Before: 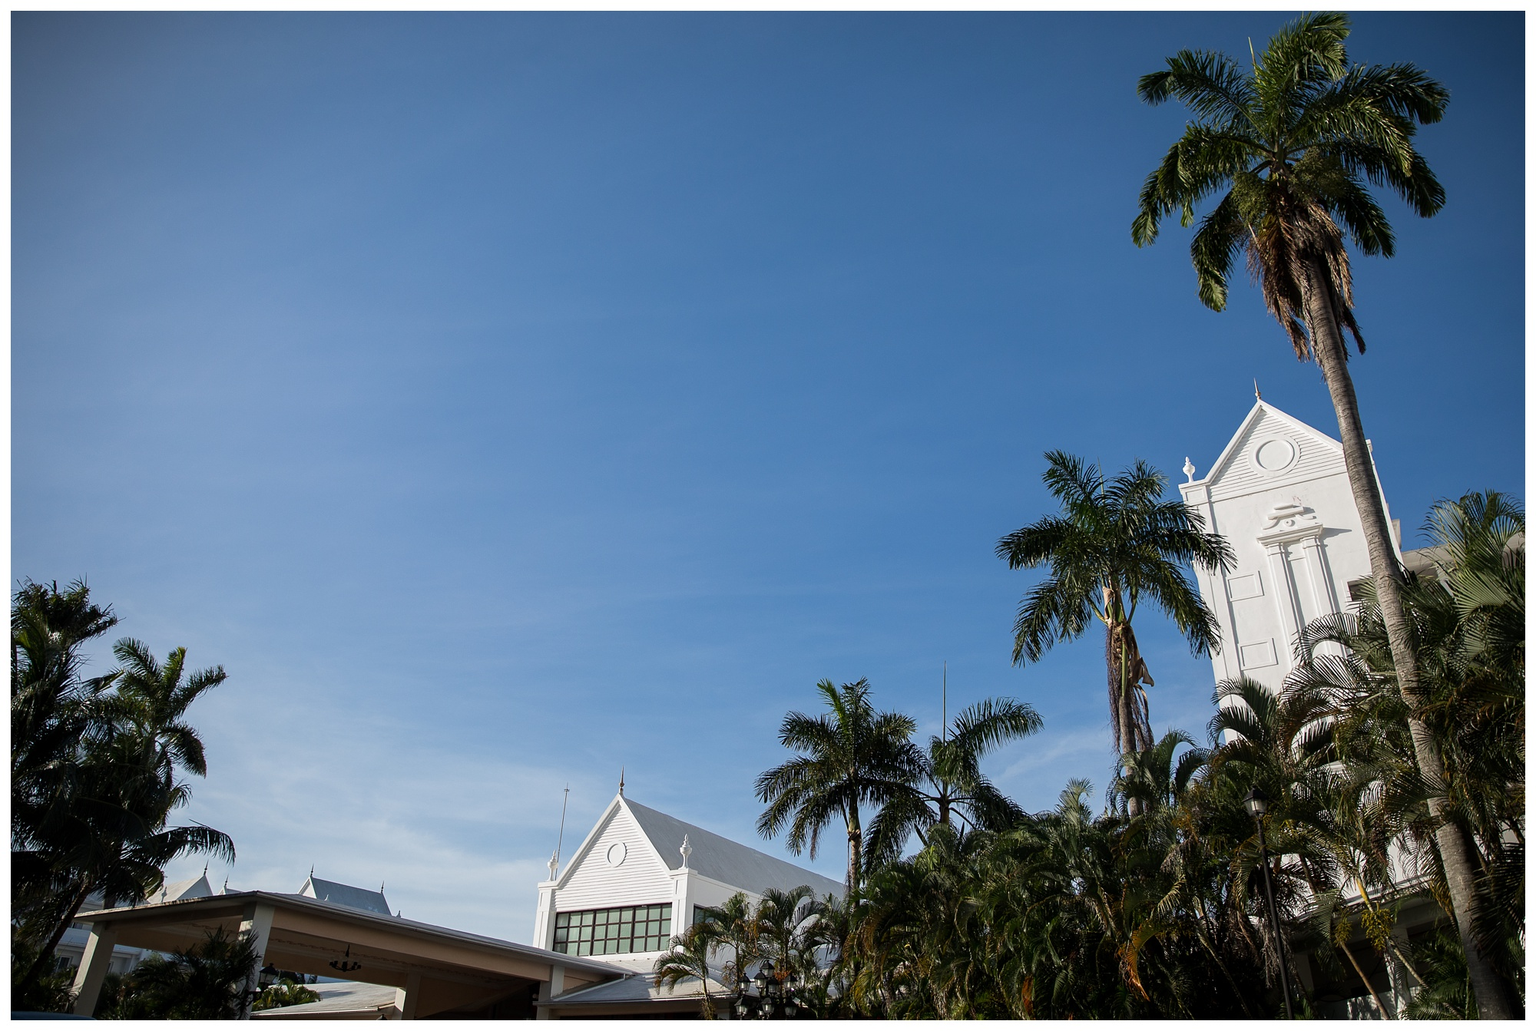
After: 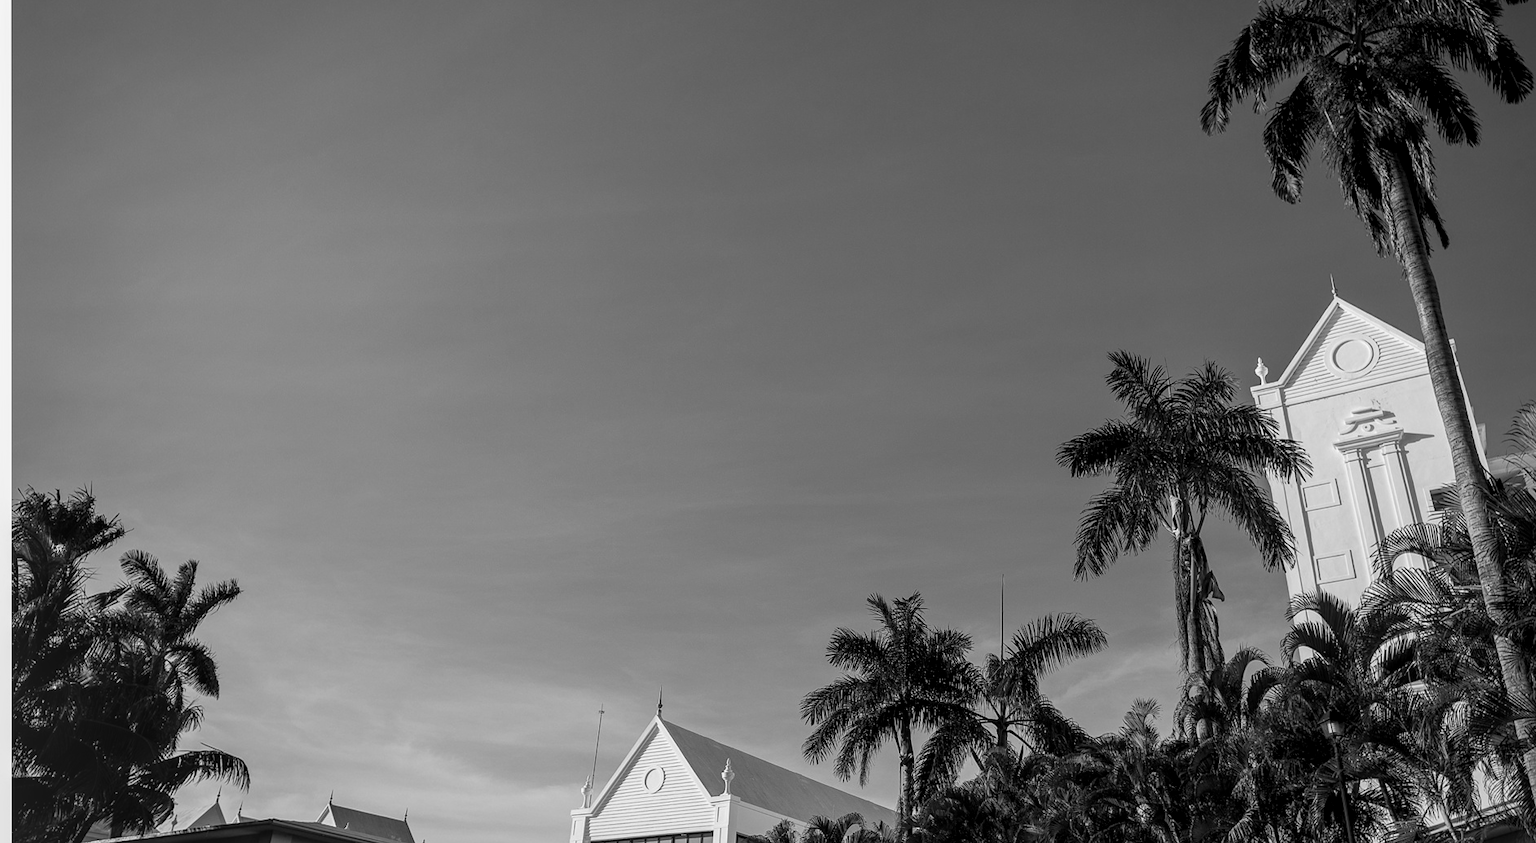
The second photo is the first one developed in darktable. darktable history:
crop and rotate: angle 0.03°, top 11.643%, right 5.651%, bottom 11.189%
monochrome: a 30.25, b 92.03
base curve: curves: ch0 [(0, 0) (0.303, 0.277) (1, 1)]
local contrast: detail 130%
